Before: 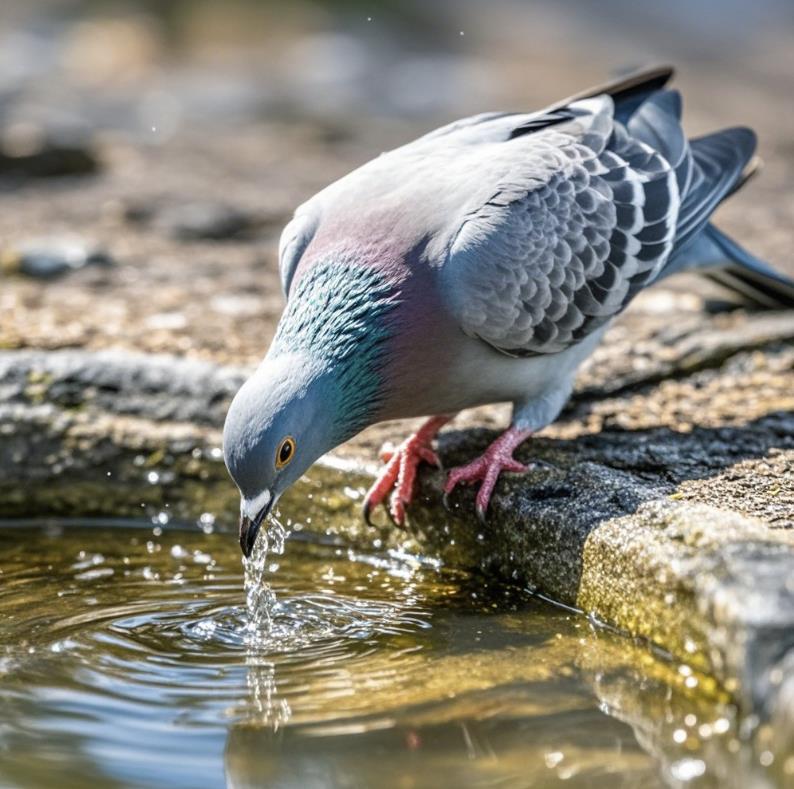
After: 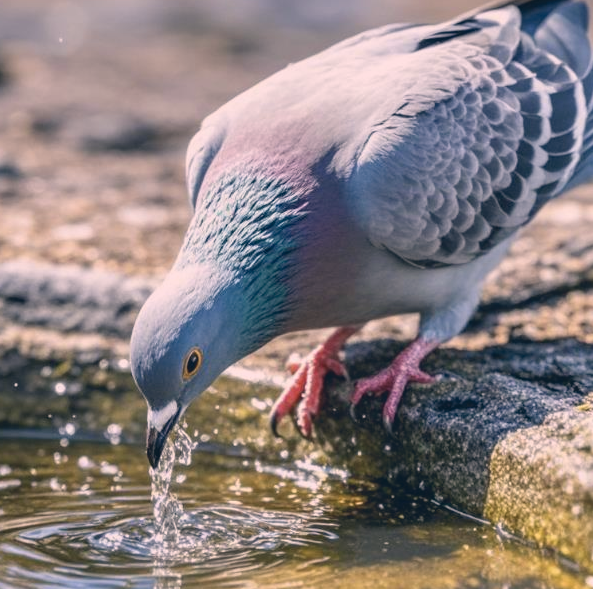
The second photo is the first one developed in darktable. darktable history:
crop and rotate: left 11.831%, top 11.346%, right 13.429%, bottom 13.899%
color correction: highlights a* 14.46, highlights b* 5.85, shadows a* -5.53, shadows b* -15.24, saturation 0.85
lowpass: radius 0.1, contrast 0.85, saturation 1.1, unbound 0
